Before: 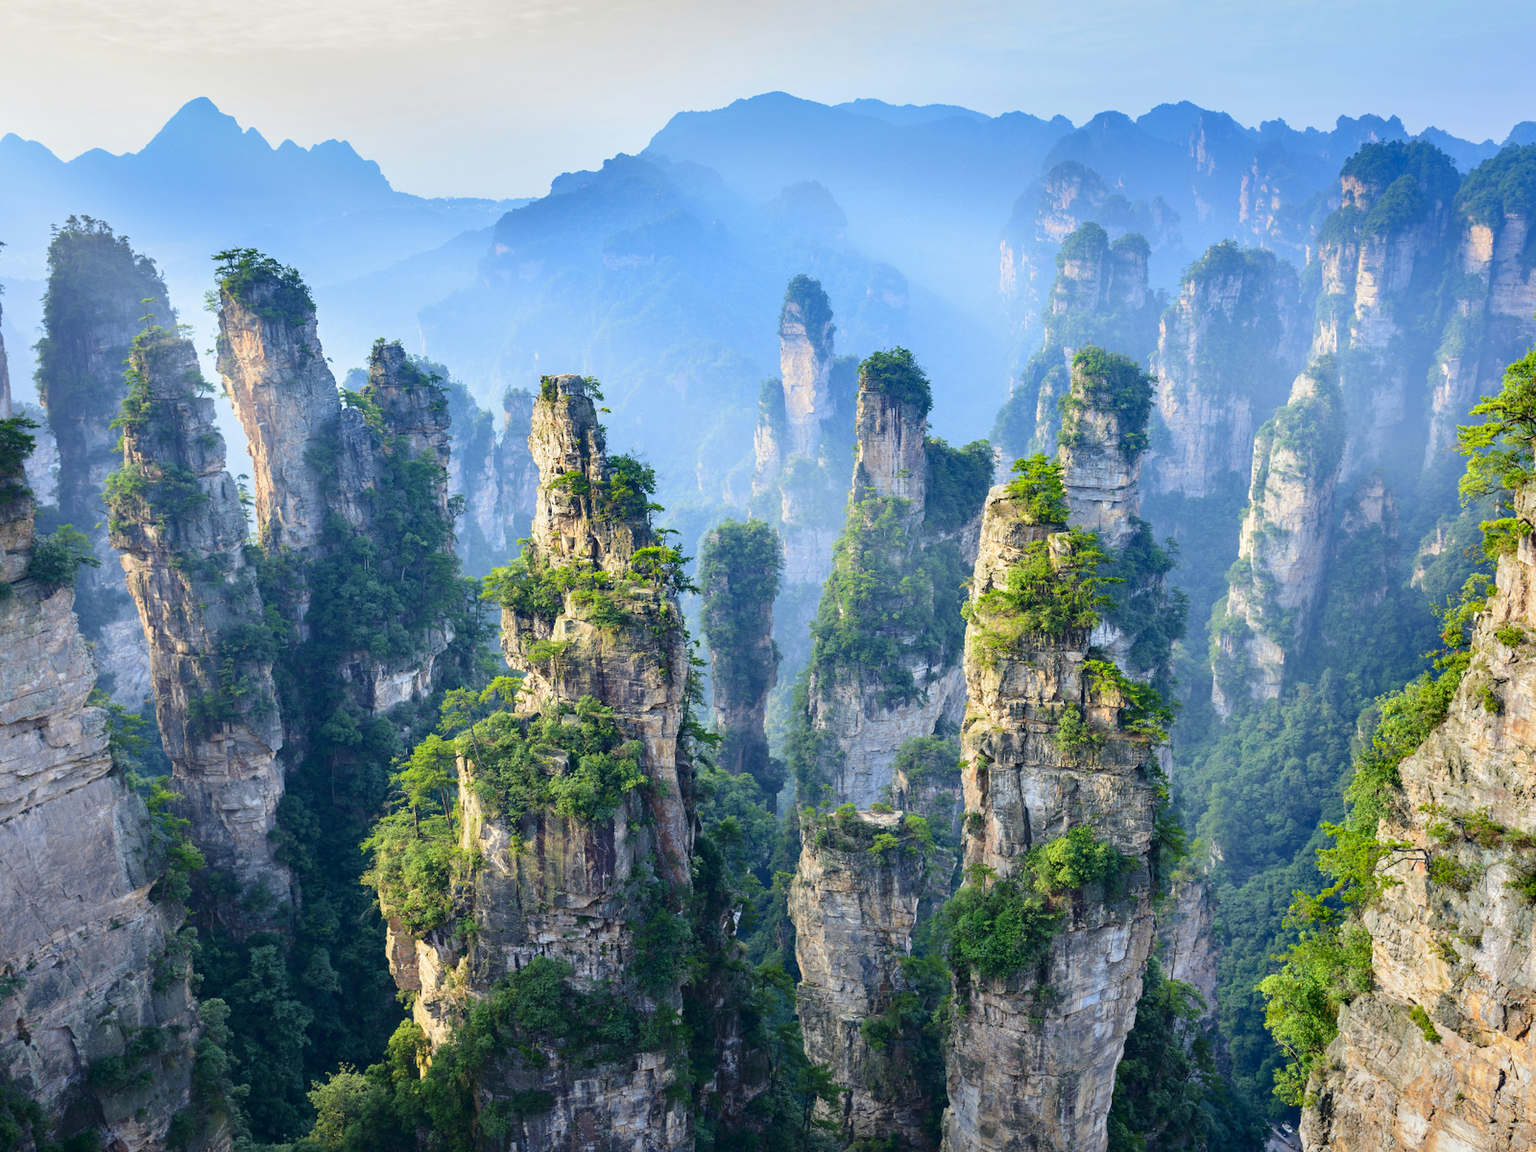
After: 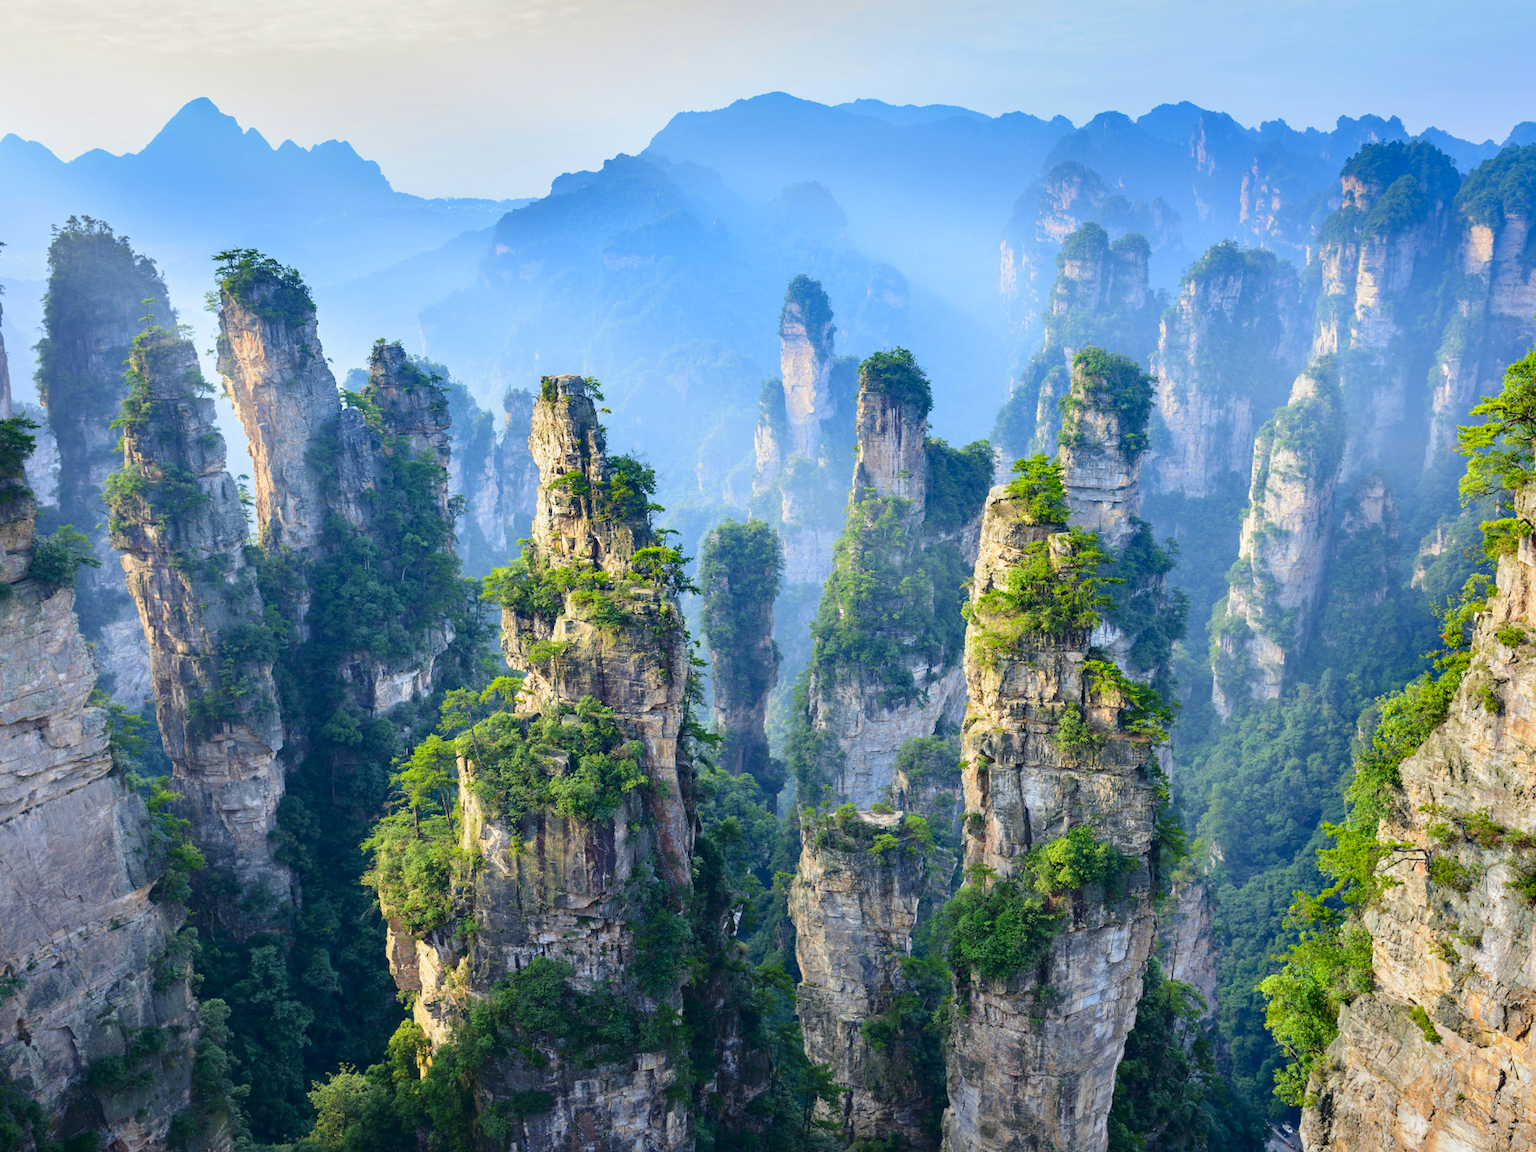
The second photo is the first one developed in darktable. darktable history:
contrast brightness saturation: saturation 0.104
